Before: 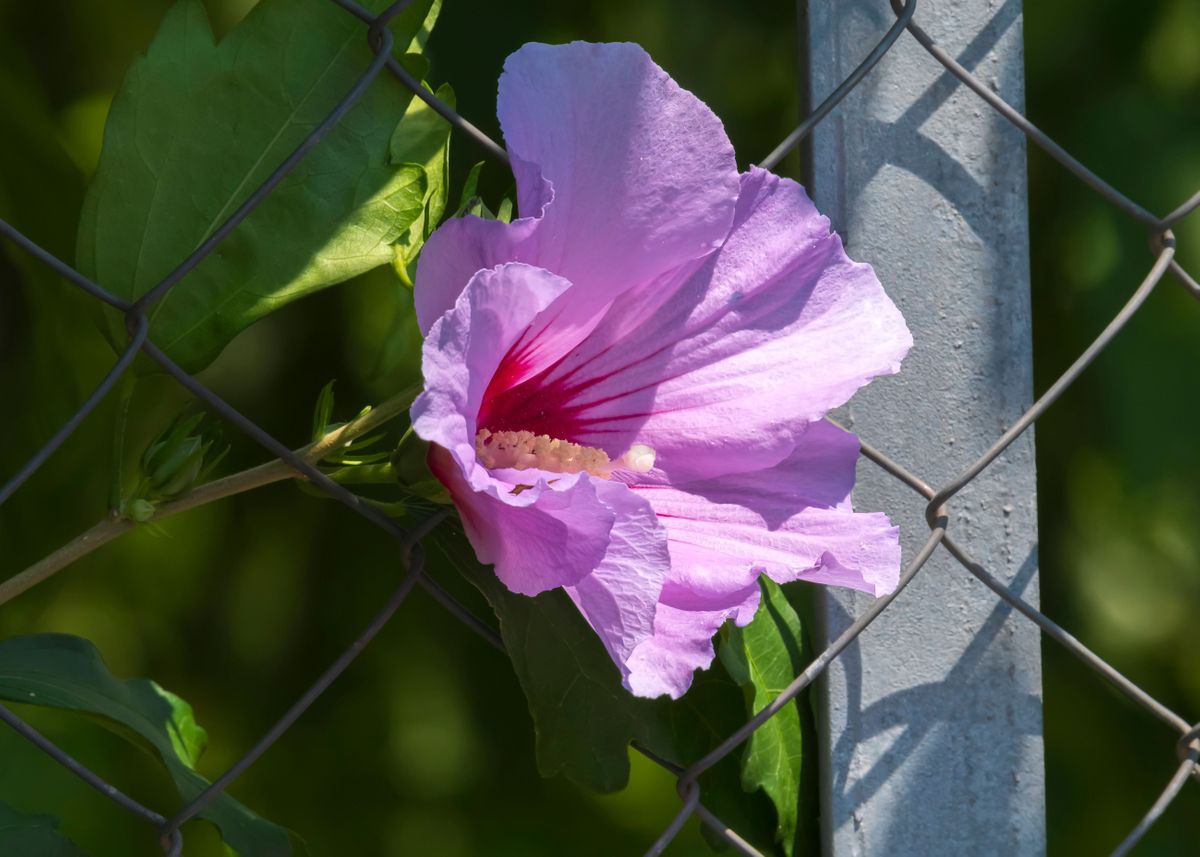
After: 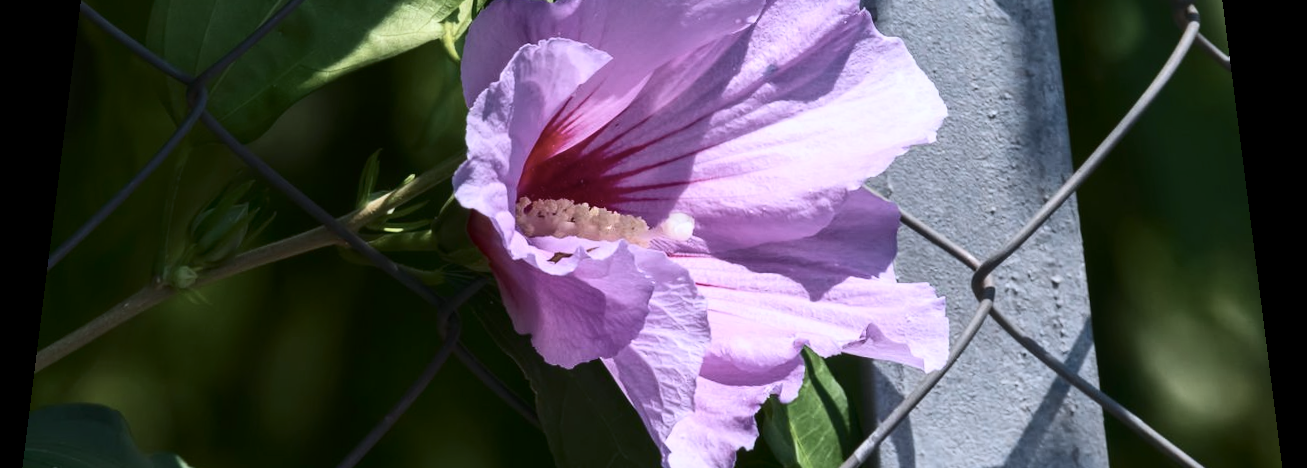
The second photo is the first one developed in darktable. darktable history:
contrast brightness saturation: contrast 0.25, saturation -0.31
tone equalizer: on, module defaults
color calibration: illuminant as shot in camera, x 0.37, y 0.382, temperature 4313.32 K
crop and rotate: top 23.043%, bottom 23.437%
rotate and perspective: rotation 0.128°, lens shift (vertical) -0.181, lens shift (horizontal) -0.044, shear 0.001, automatic cropping off
white balance: red 1, blue 1
